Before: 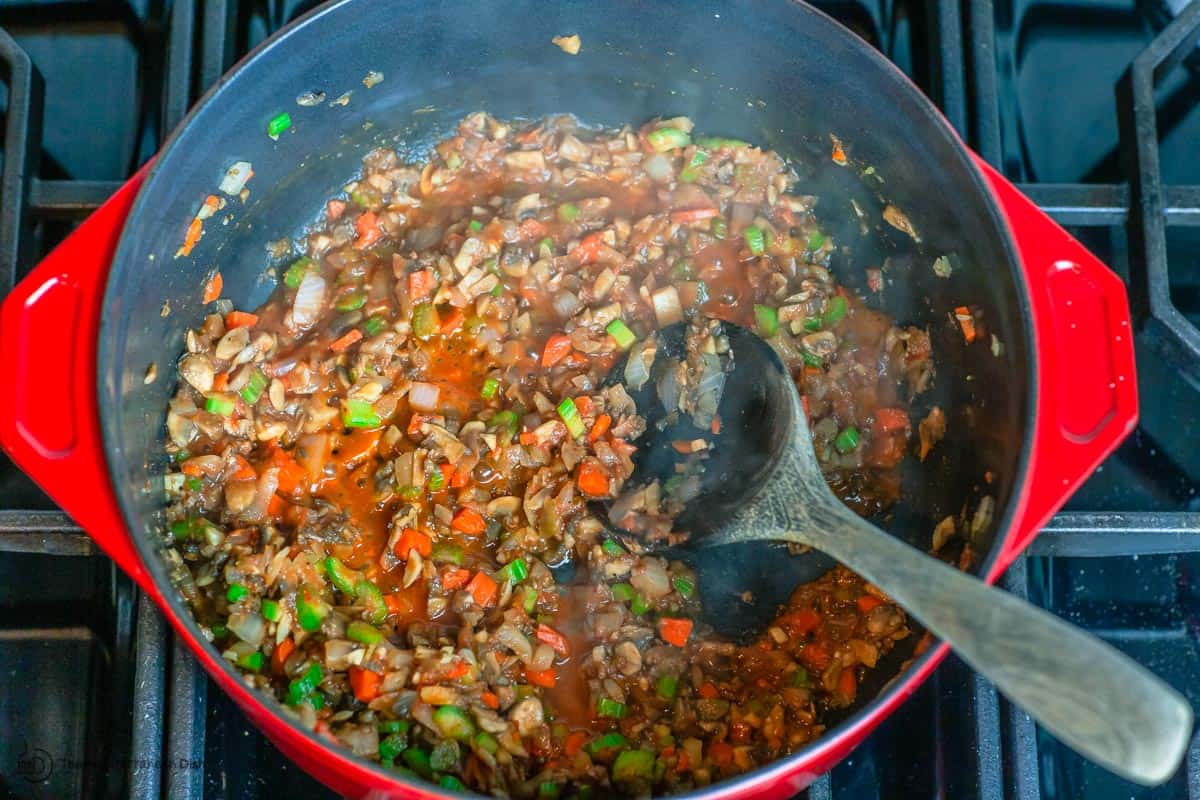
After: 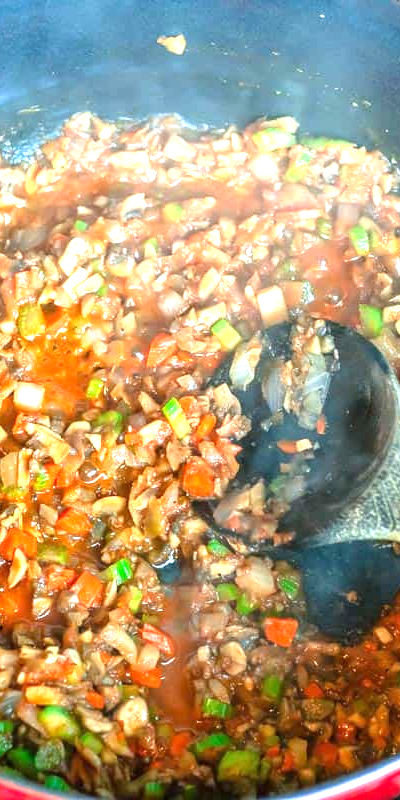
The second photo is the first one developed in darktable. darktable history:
exposure: exposure 1.222 EV, compensate highlight preservation false
crop: left 32.93%, right 33.718%
